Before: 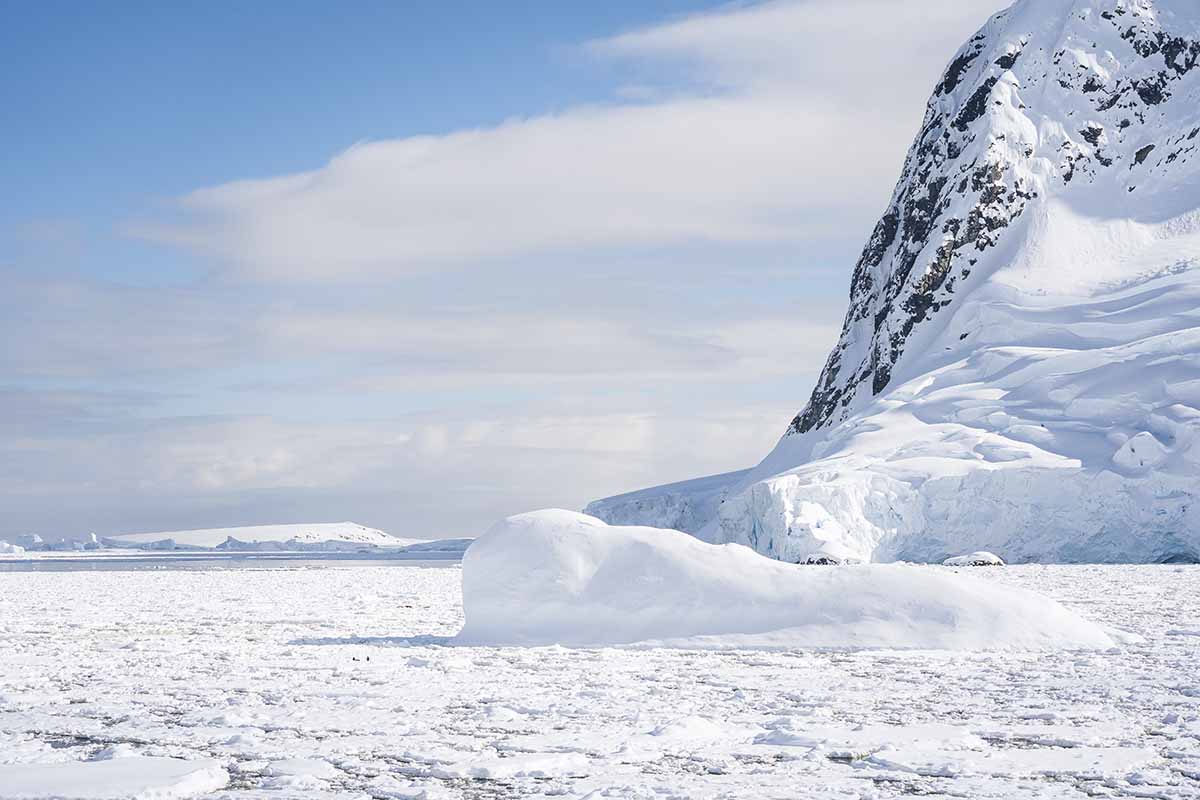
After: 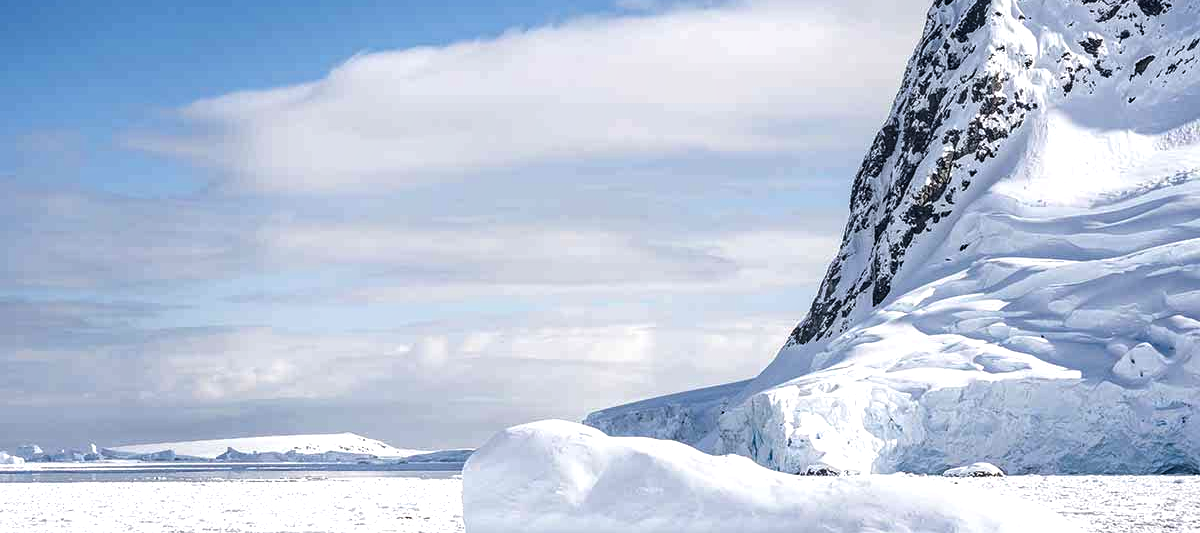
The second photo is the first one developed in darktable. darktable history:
color balance rgb: shadows lift › luminance -10%, power › luminance -9%, linear chroma grading › global chroma 10%, global vibrance 10%, contrast 15%, saturation formula JzAzBz (2021)
local contrast: on, module defaults
haze removal: compatibility mode true, adaptive false
crop: top 11.166%, bottom 22.168%
